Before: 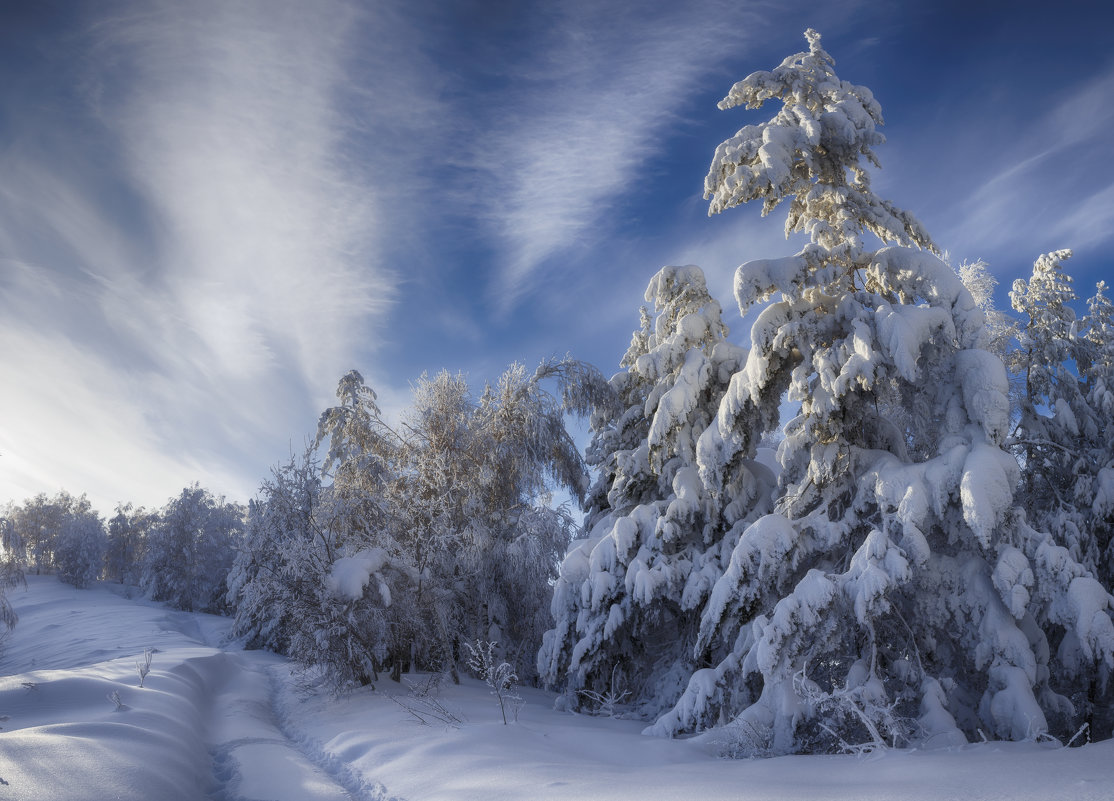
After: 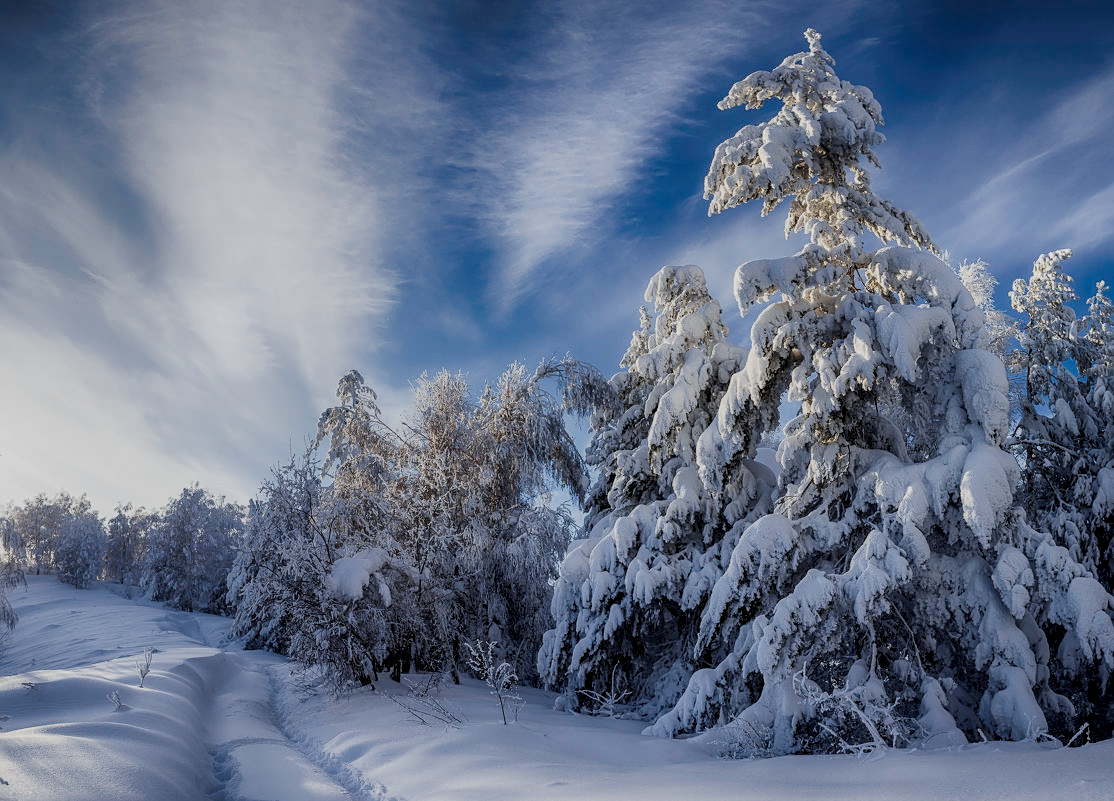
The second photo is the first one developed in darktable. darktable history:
filmic rgb: black relative exposure -8.54 EV, white relative exposure 5.52 EV, hardness 3.39, contrast 1.016
local contrast: detail 130%
sharpen: on, module defaults
